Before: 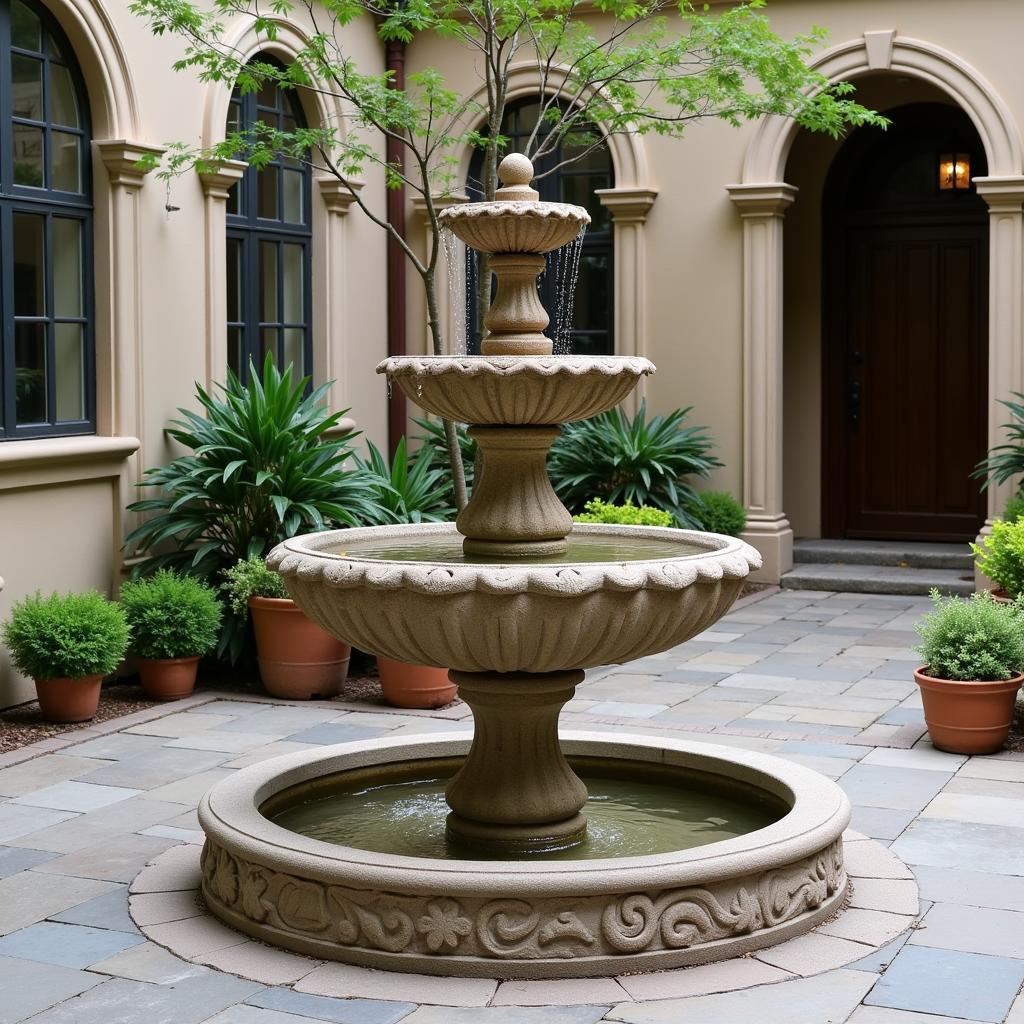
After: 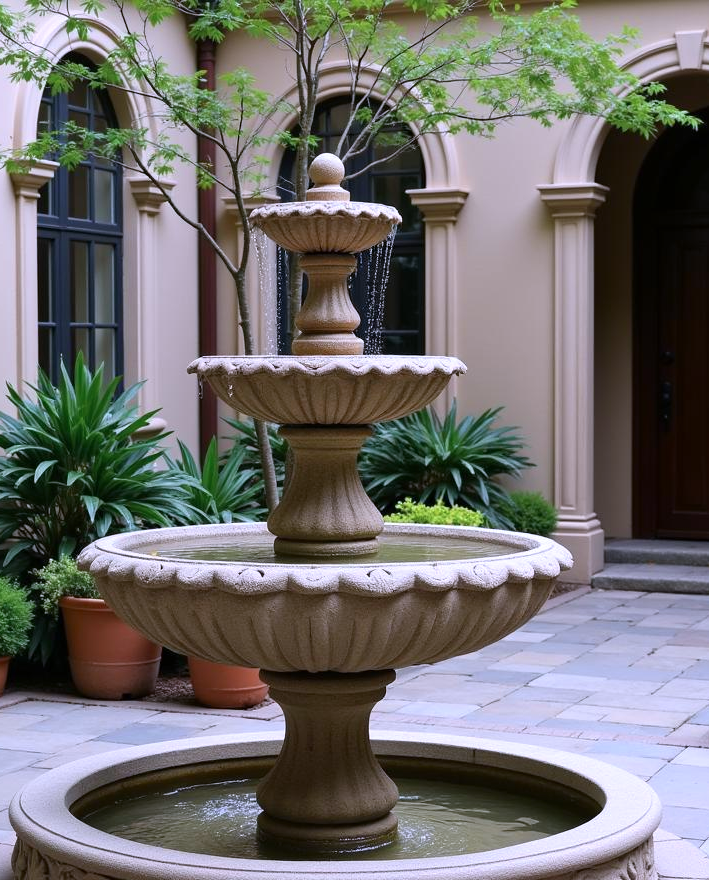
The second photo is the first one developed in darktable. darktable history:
crop: left 18.479%, right 12.2%, bottom 13.971%
color calibration: output R [1.063, -0.012, -0.003, 0], output B [-0.079, 0.047, 1, 0], illuminant custom, x 0.389, y 0.387, temperature 3838.64 K
